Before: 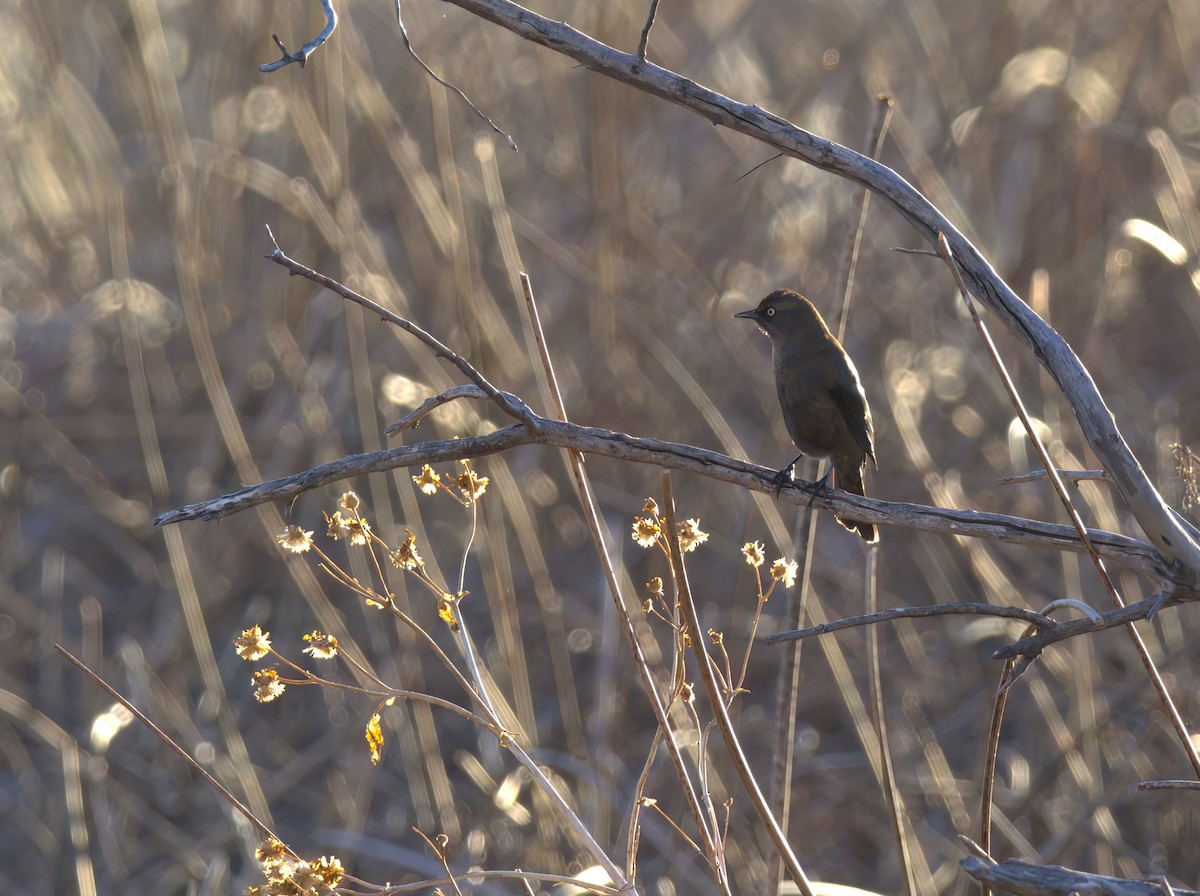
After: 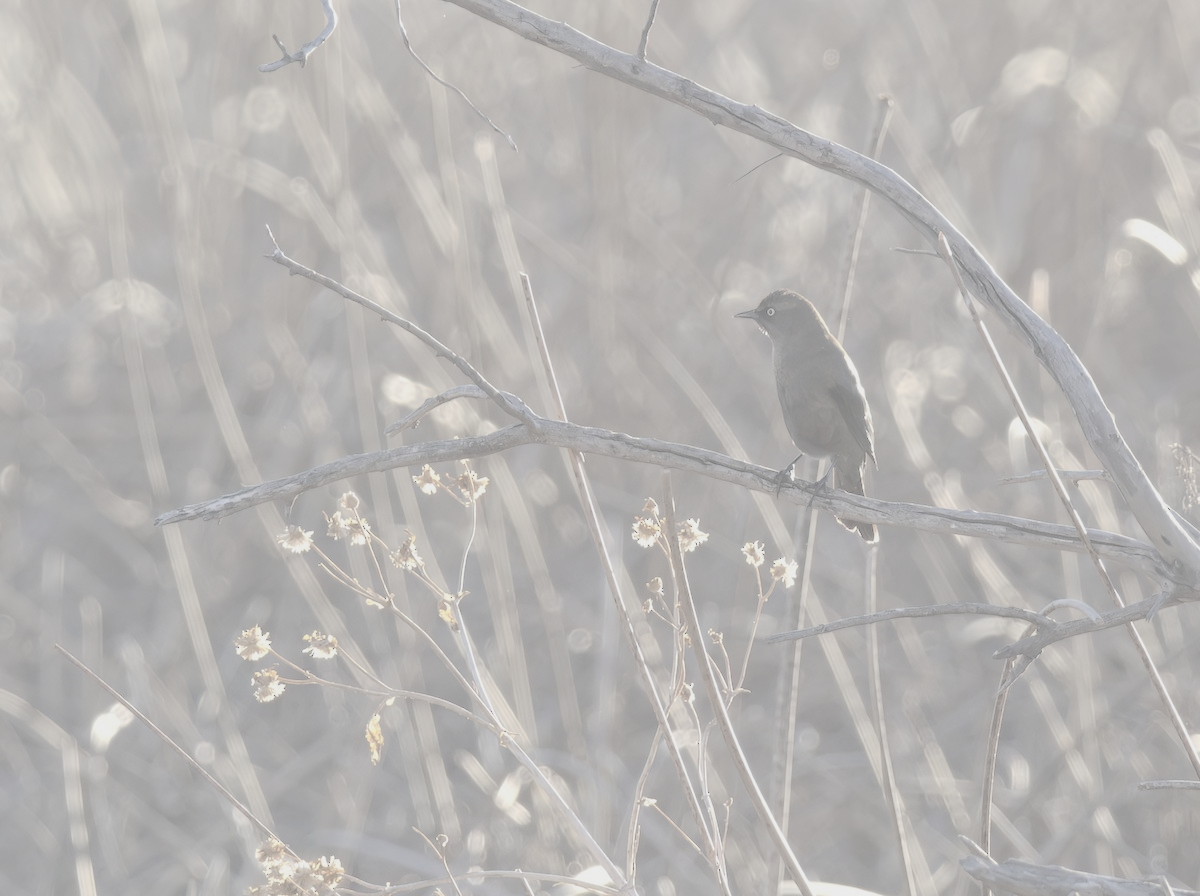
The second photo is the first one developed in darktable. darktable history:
vibrance: vibrance 22%
contrast brightness saturation: contrast -0.32, brightness 0.75, saturation -0.78
